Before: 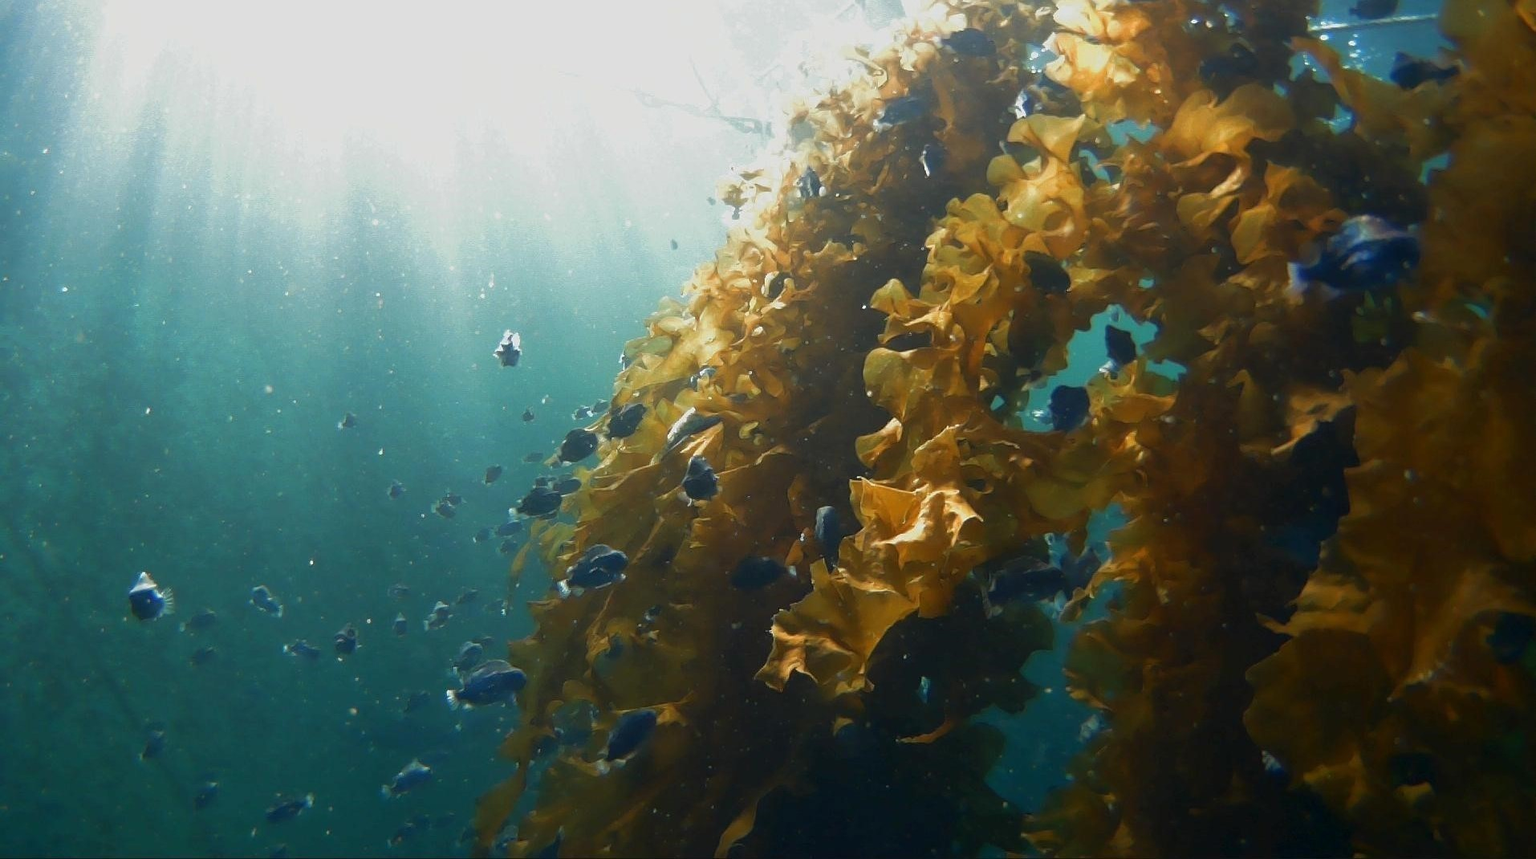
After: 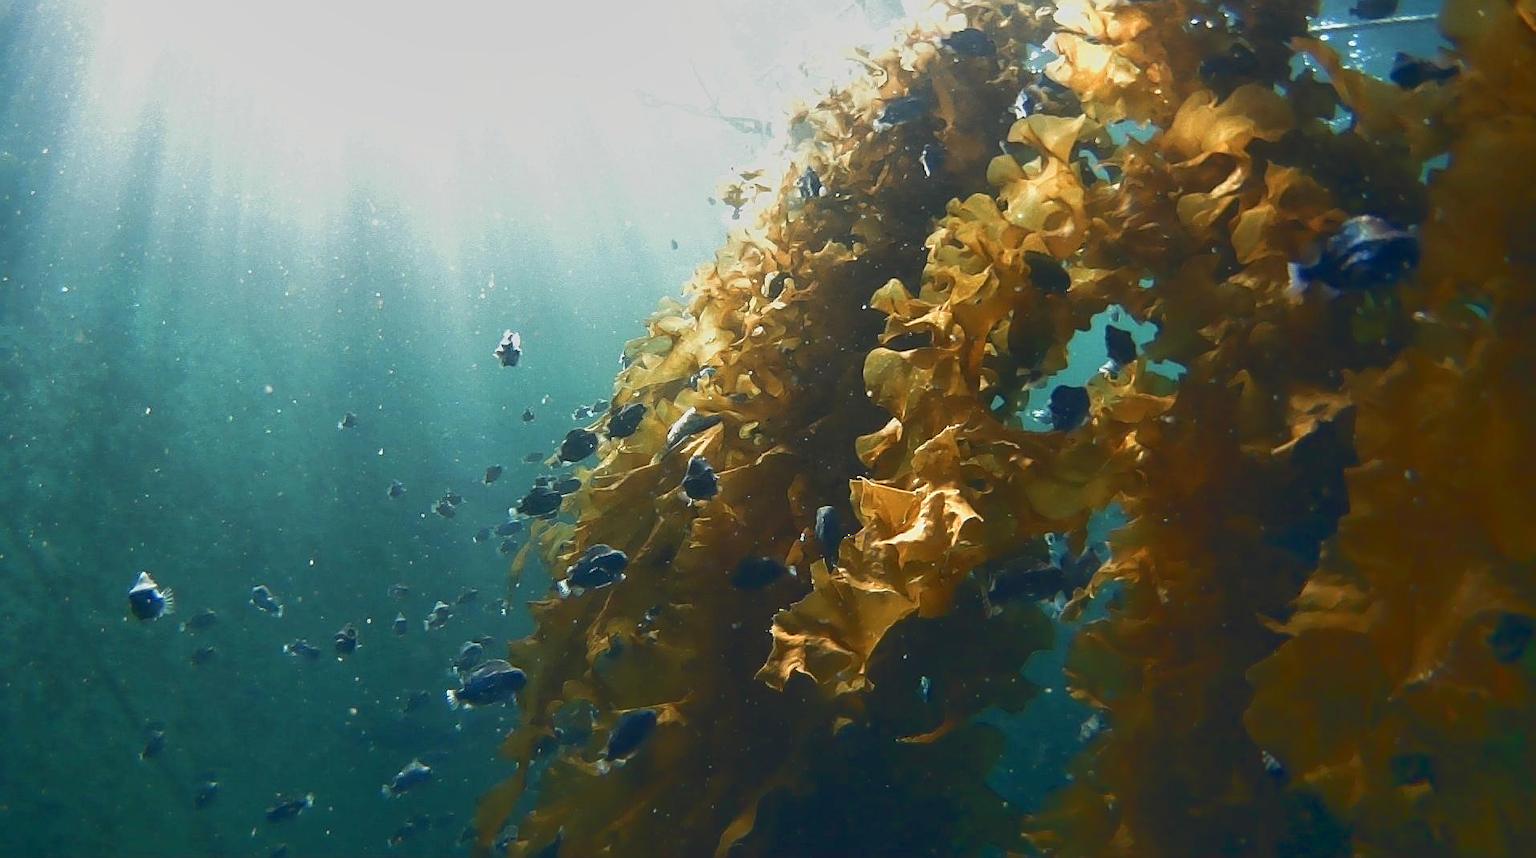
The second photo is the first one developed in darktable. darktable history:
tone curve: curves: ch0 [(0, 0.148) (0.191, 0.225) (0.712, 0.695) (0.864, 0.797) (1, 0.839)]
local contrast: detail 135%, midtone range 0.75
sharpen: on, module defaults
